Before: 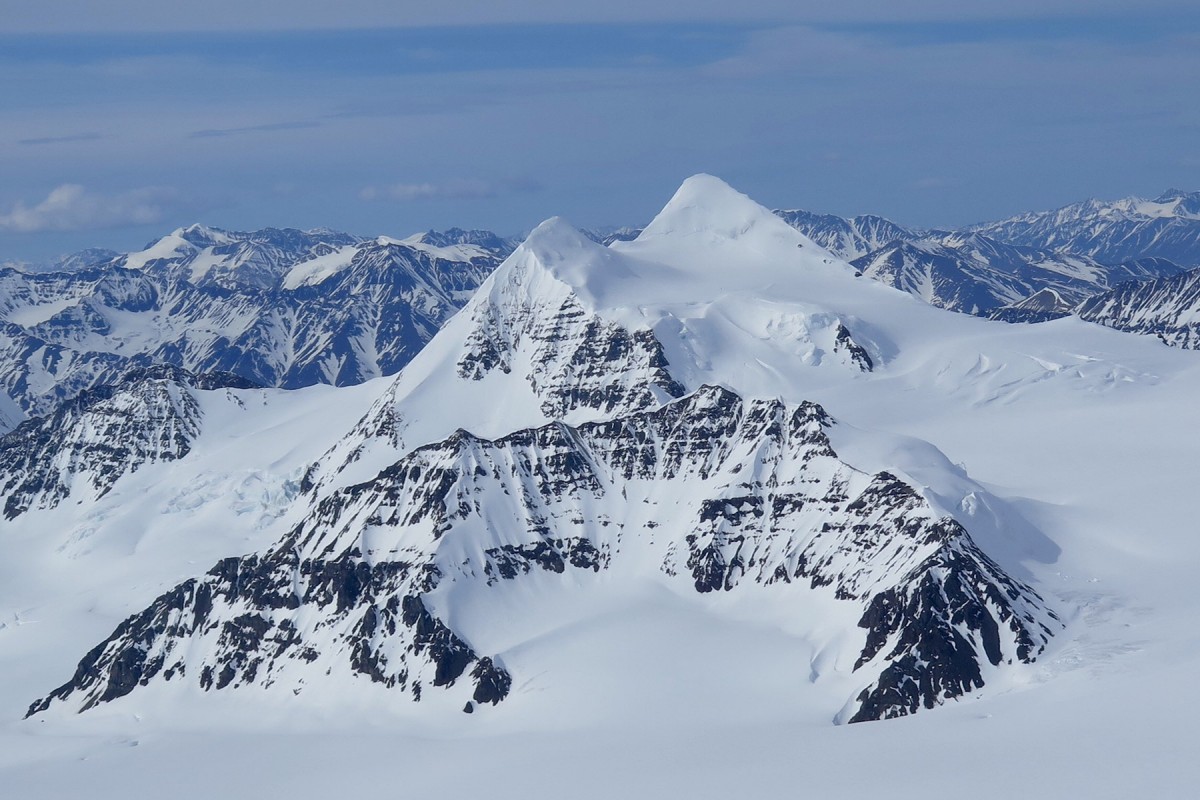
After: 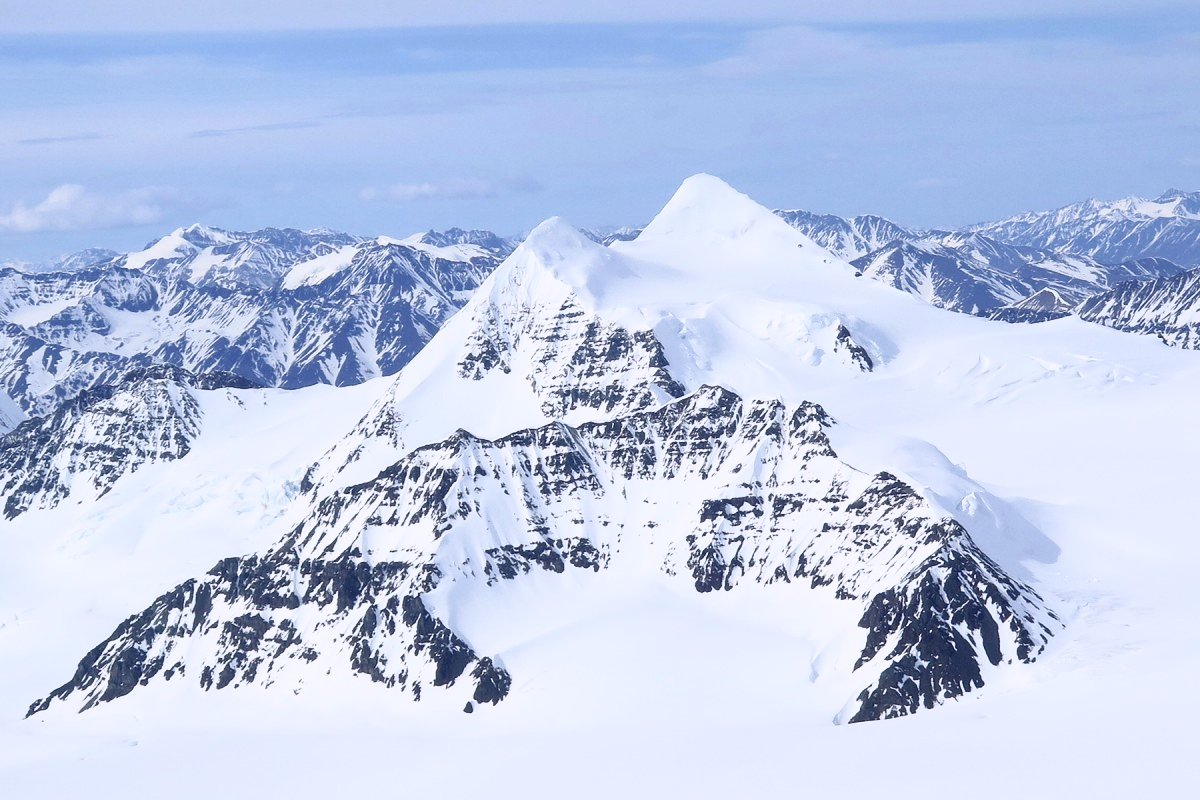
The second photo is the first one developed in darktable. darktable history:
color balance rgb: shadows lift › chroma 1.41%, shadows lift › hue 260°, power › chroma 0.5%, power › hue 260°, highlights gain › chroma 1%, highlights gain › hue 27°, saturation formula JzAzBz (2021)
contrast brightness saturation: contrast 0.39, brightness 0.53
